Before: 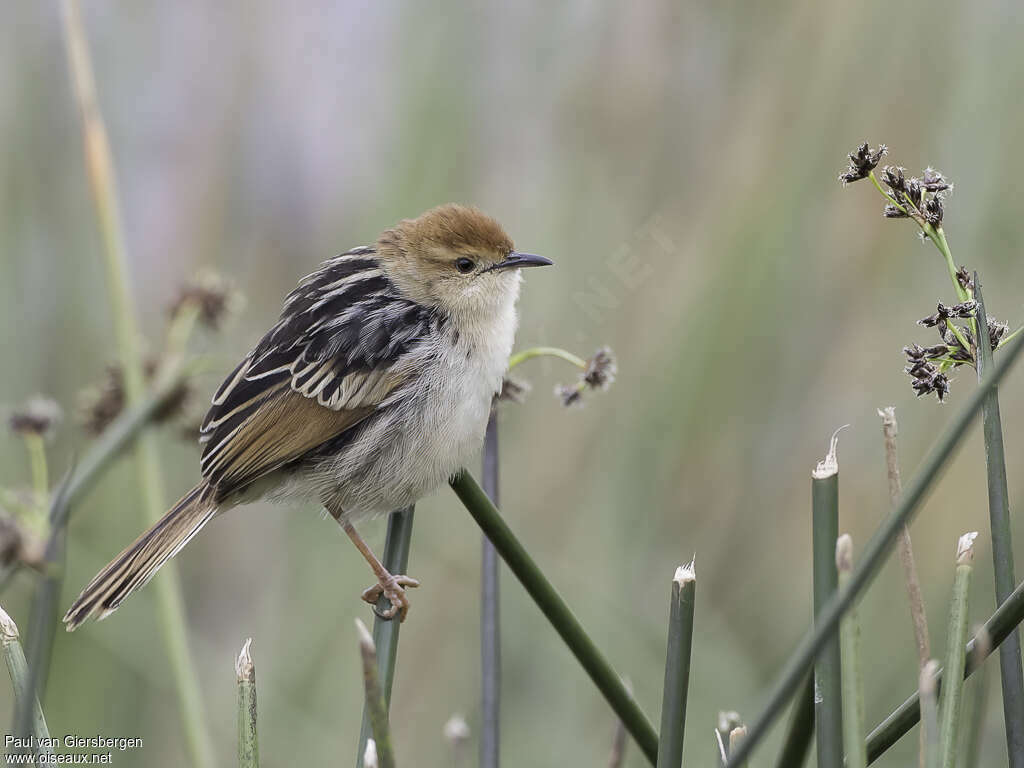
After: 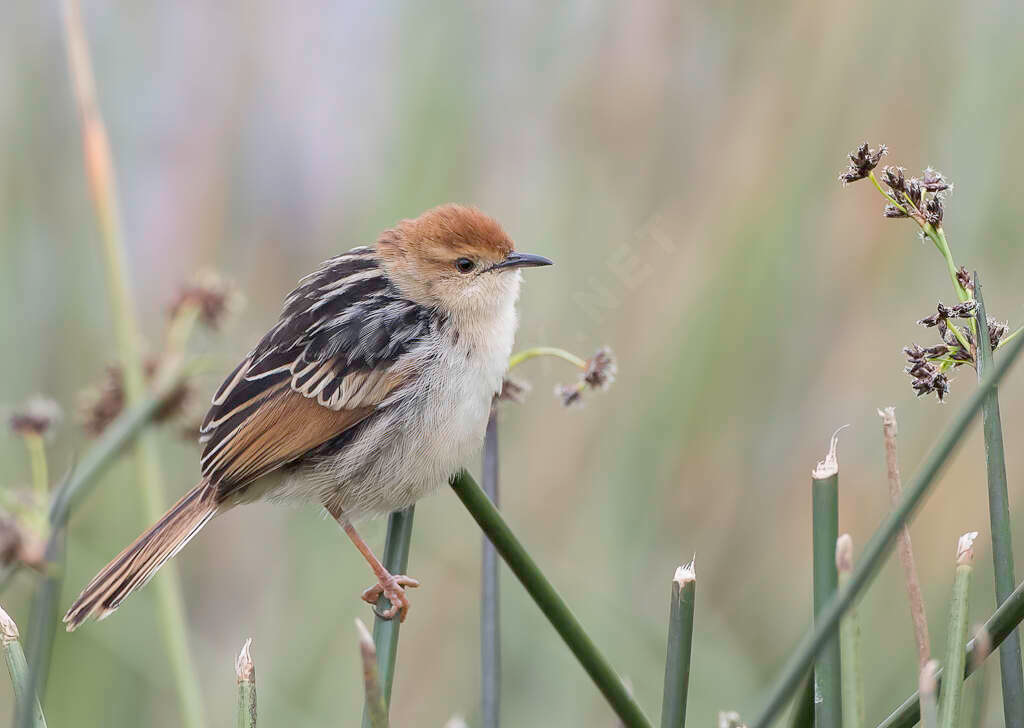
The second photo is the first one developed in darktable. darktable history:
crop and rotate: top 0.01%, bottom 5.069%
